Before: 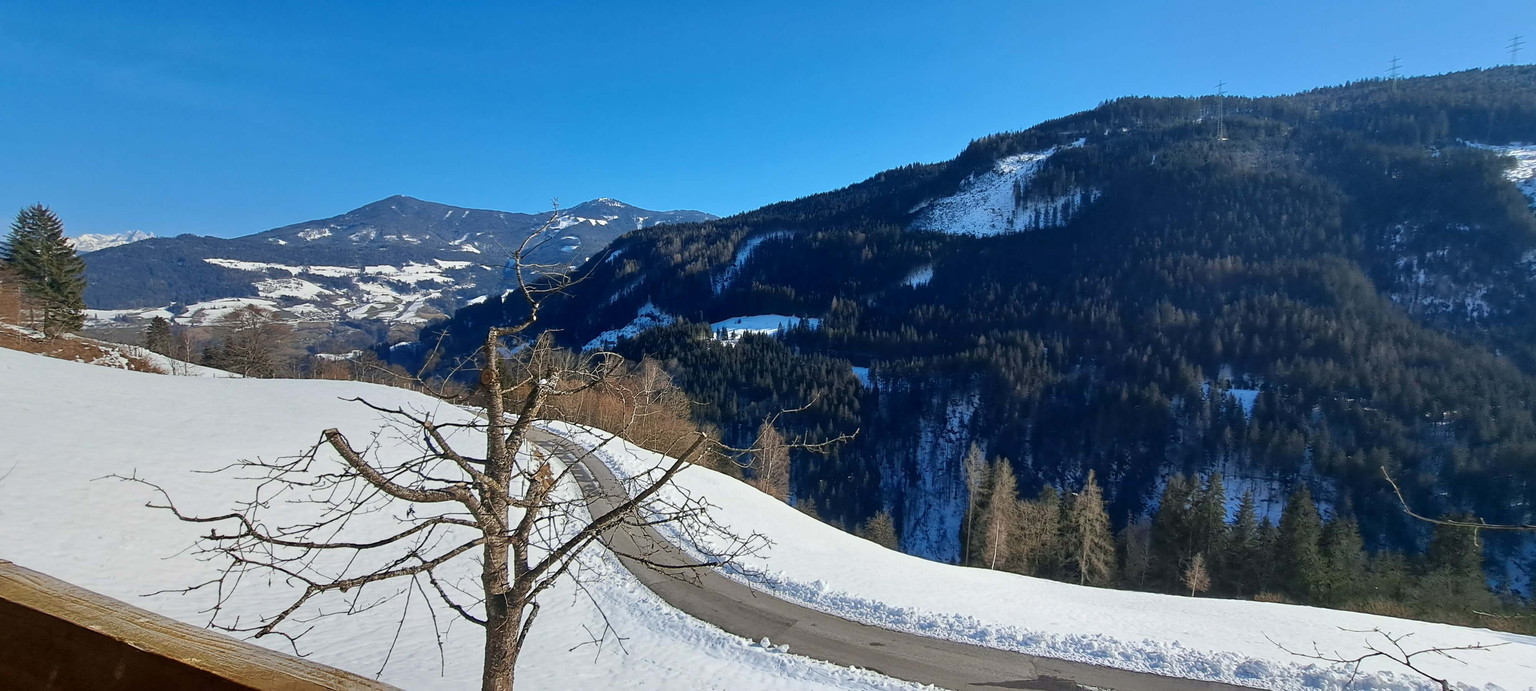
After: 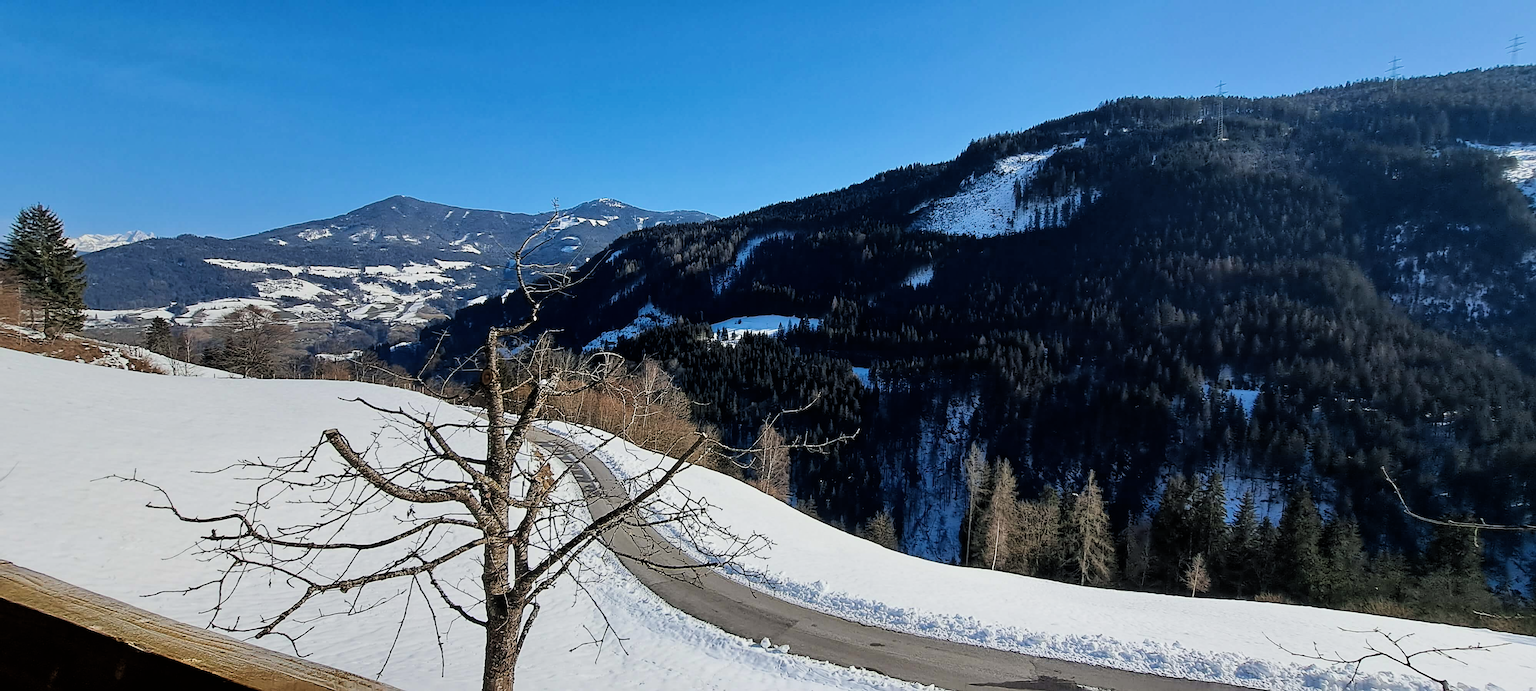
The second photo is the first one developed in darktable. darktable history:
filmic rgb: black relative exposure -5 EV, white relative exposure 3.2 EV, hardness 3.42, contrast 1.2, highlights saturation mix -30%
fill light: on, module defaults
sharpen: on, module defaults
